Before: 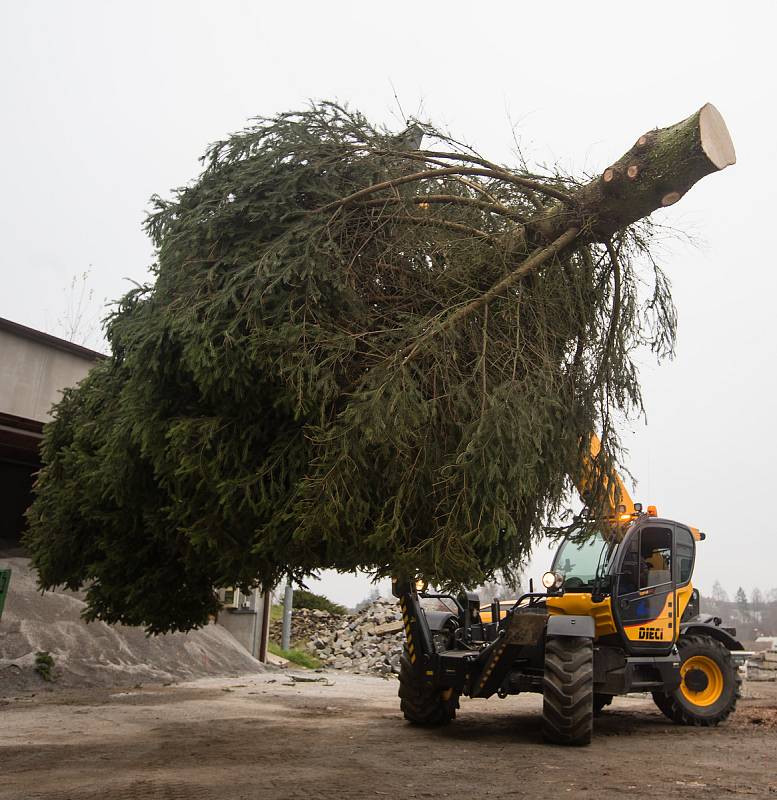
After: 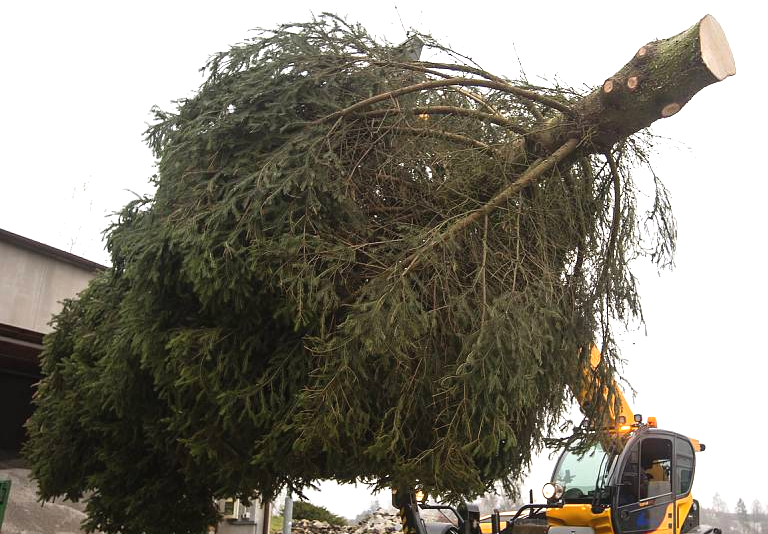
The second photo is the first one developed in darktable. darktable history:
crop: top 11.186%, bottom 21.691%
exposure: black level correction -0.002, exposure 0.532 EV, compensate exposure bias true, compensate highlight preservation false
